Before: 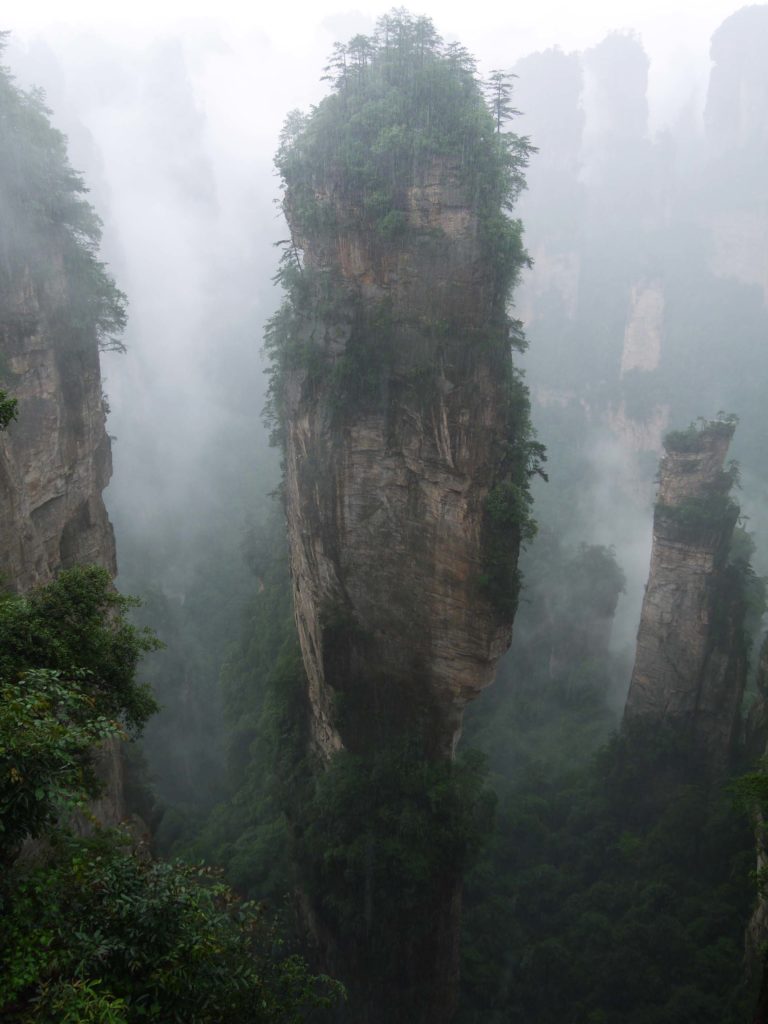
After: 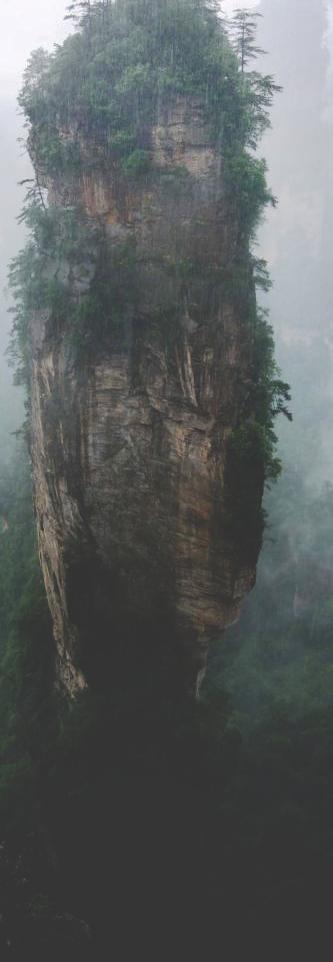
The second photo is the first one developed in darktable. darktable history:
shadows and highlights: shadows 30.63, highlights -63.22, shadows color adjustment 98%, highlights color adjustment 58.61%, soften with gaussian
tone curve: curves: ch0 [(0, 0) (0.003, 0.195) (0.011, 0.196) (0.025, 0.196) (0.044, 0.196) (0.069, 0.196) (0.1, 0.196) (0.136, 0.197) (0.177, 0.207) (0.224, 0.224) (0.277, 0.268) (0.335, 0.336) (0.399, 0.424) (0.468, 0.533) (0.543, 0.632) (0.623, 0.715) (0.709, 0.789) (0.801, 0.85) (0.898, 0.906) (1, 1)], preserve colors none
crop: left 33.452%, top 6.025%, right 23.155%
